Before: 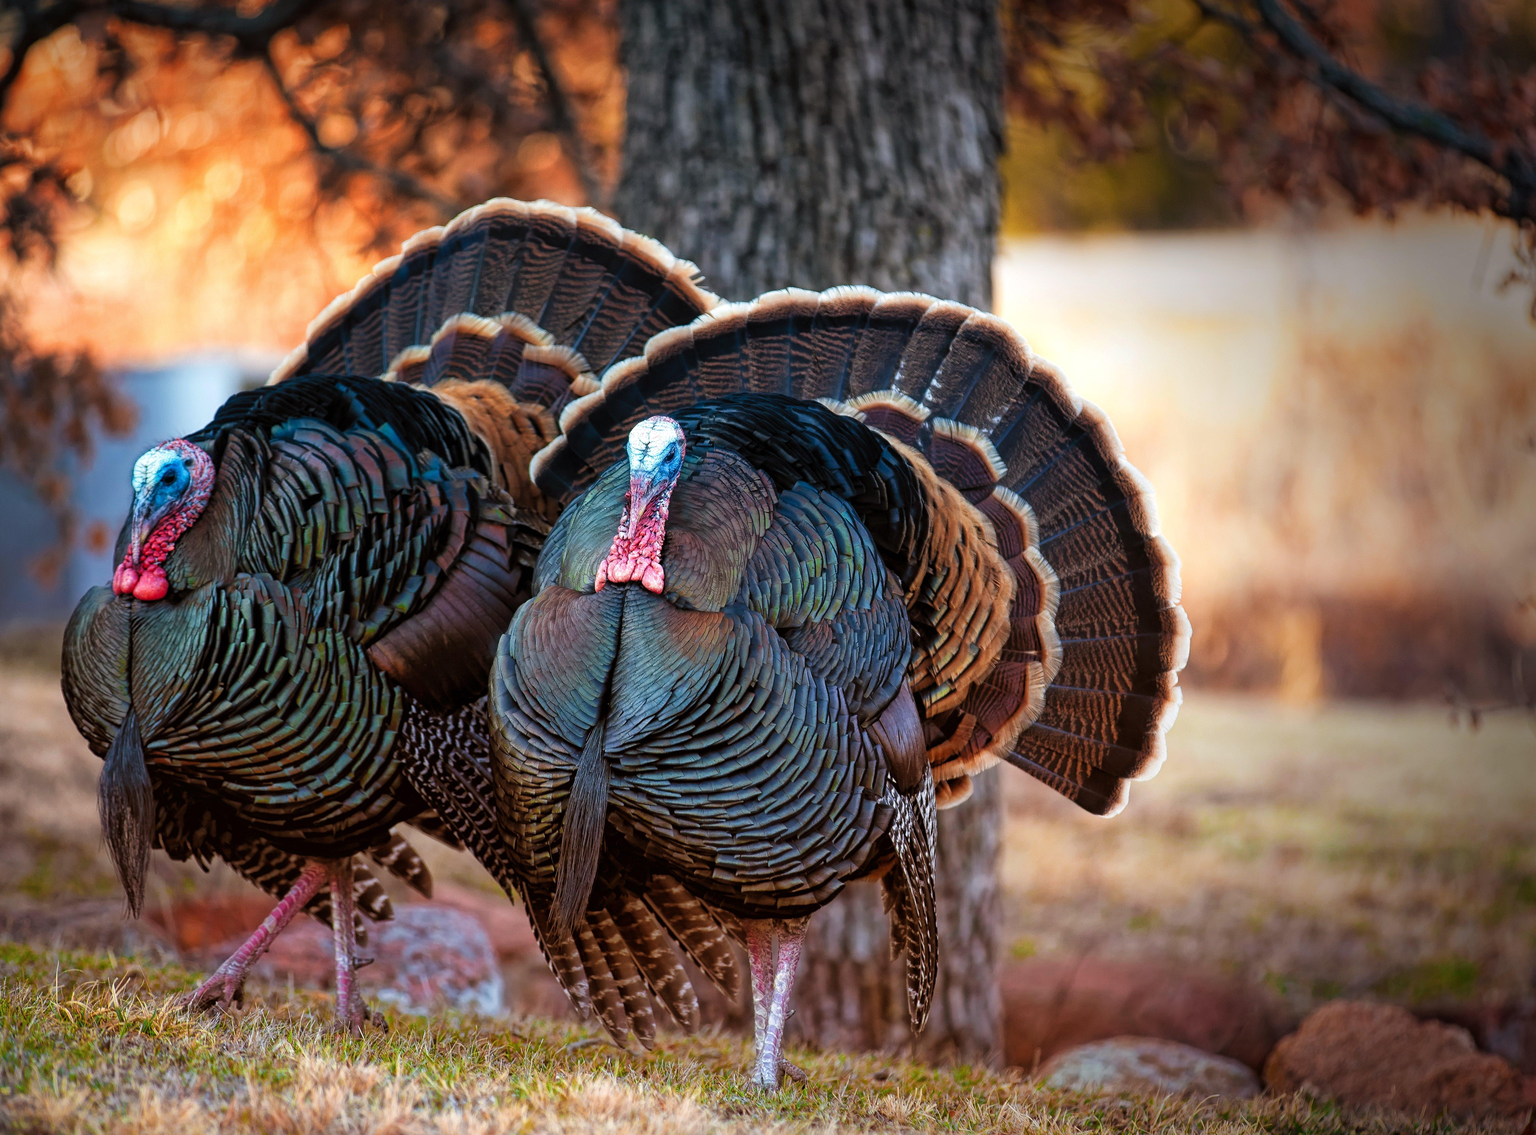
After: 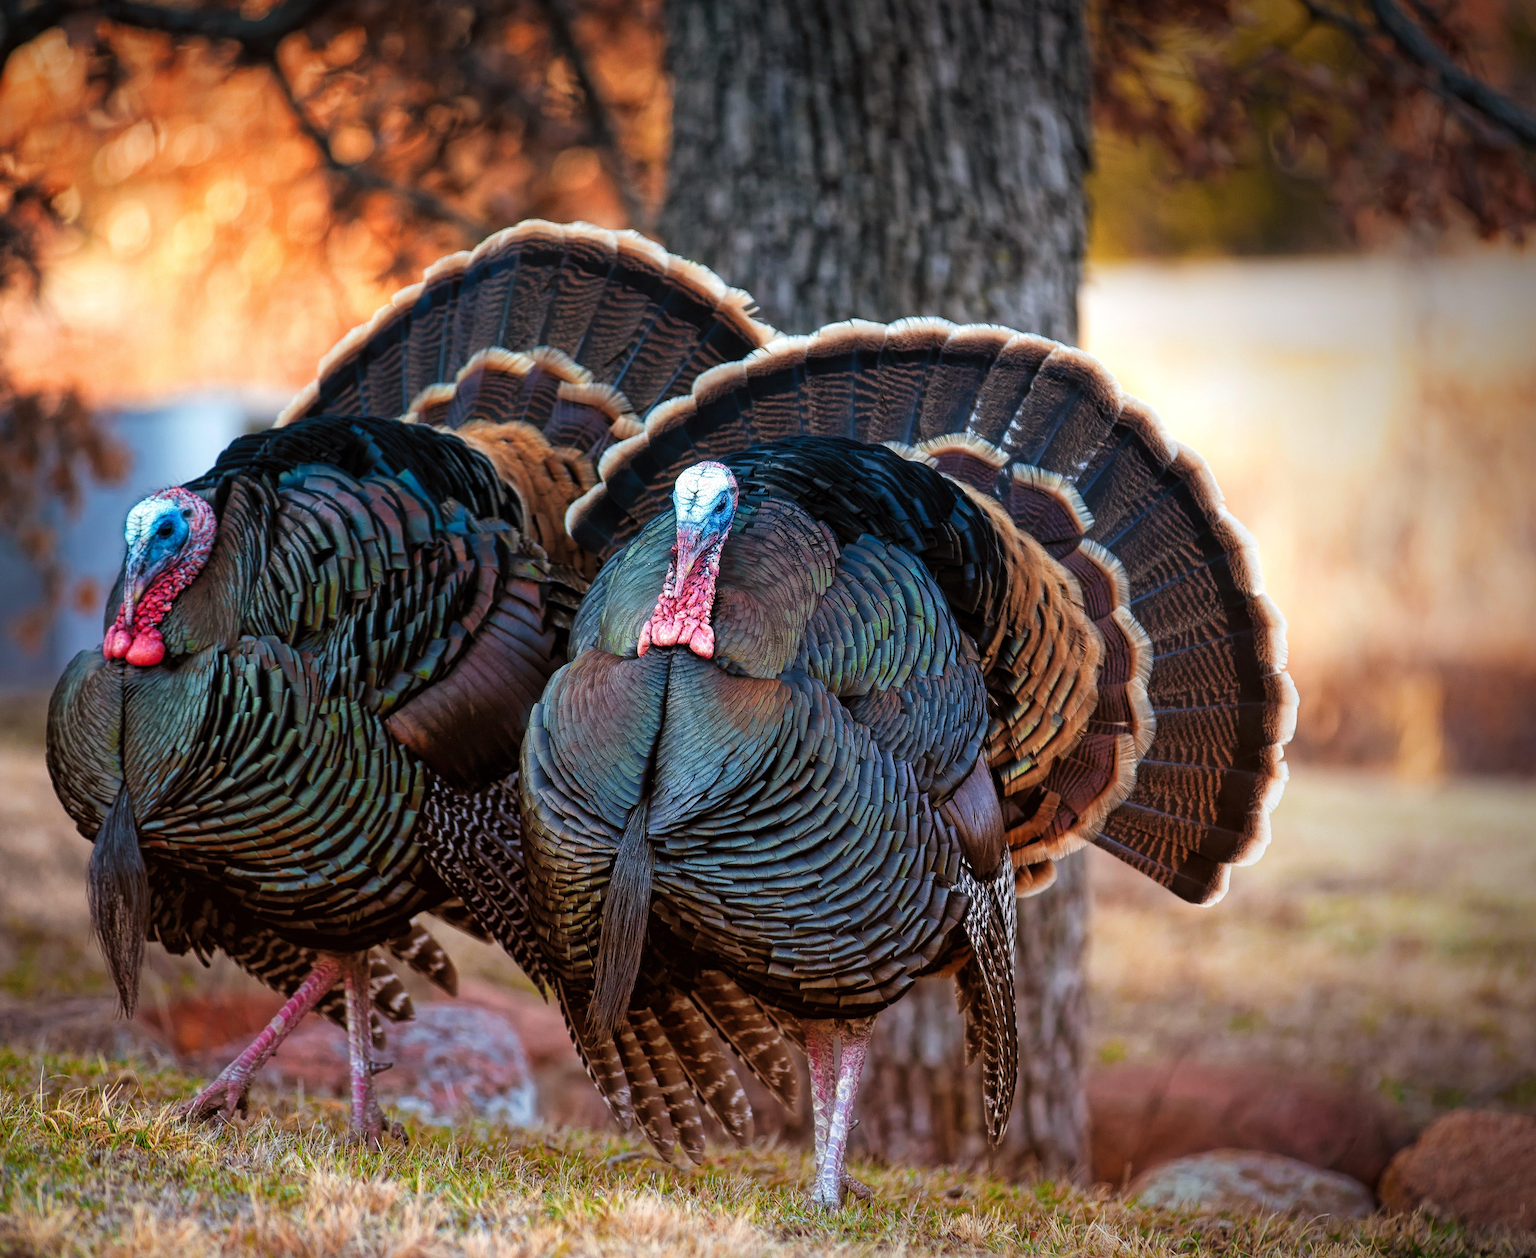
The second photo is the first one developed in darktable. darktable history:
crop and rotate: left 1.307%, right 8.441%
